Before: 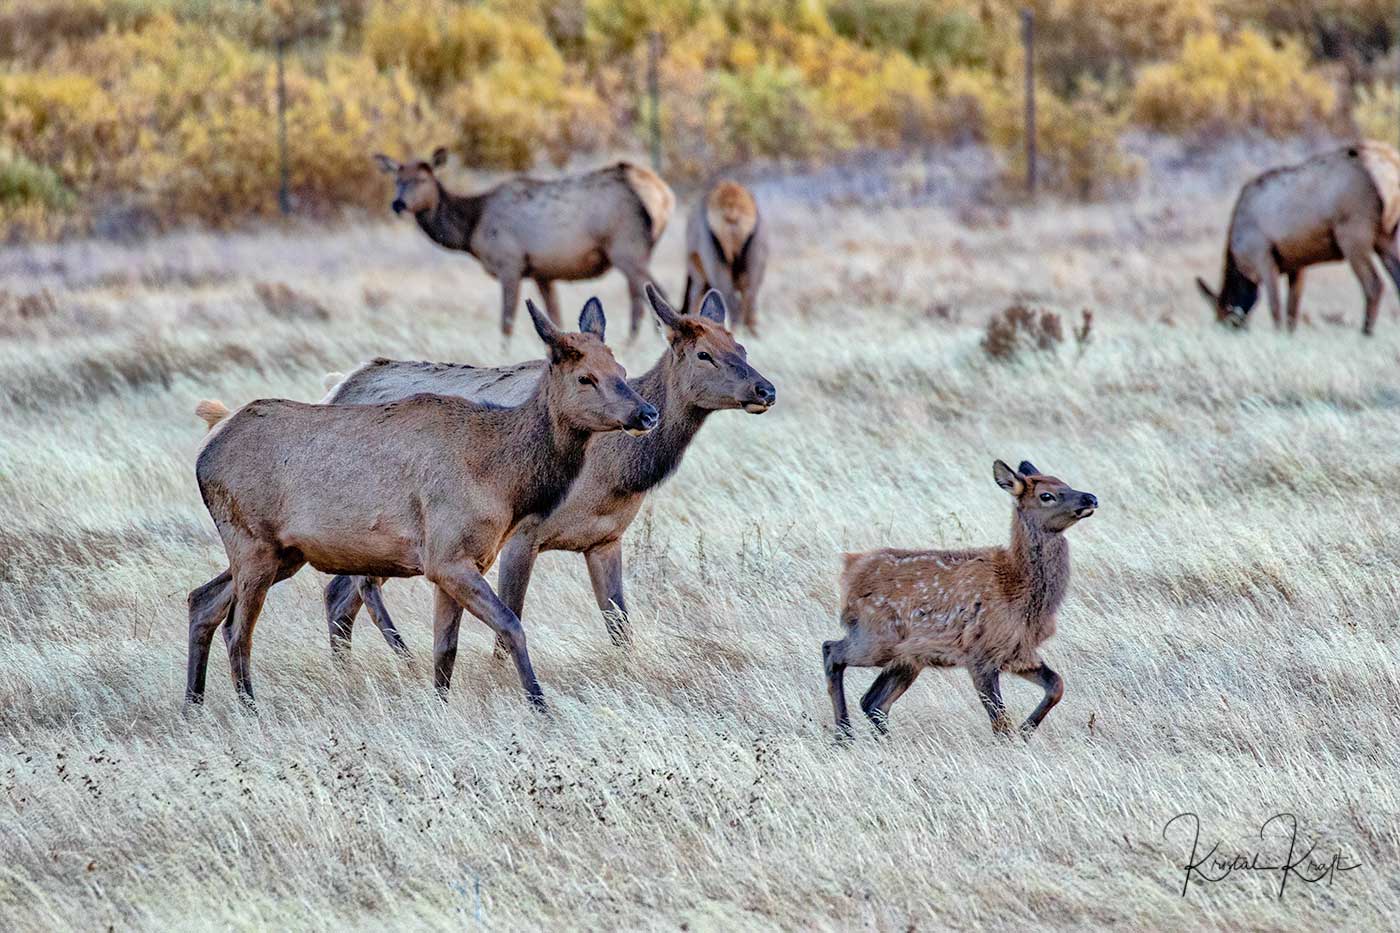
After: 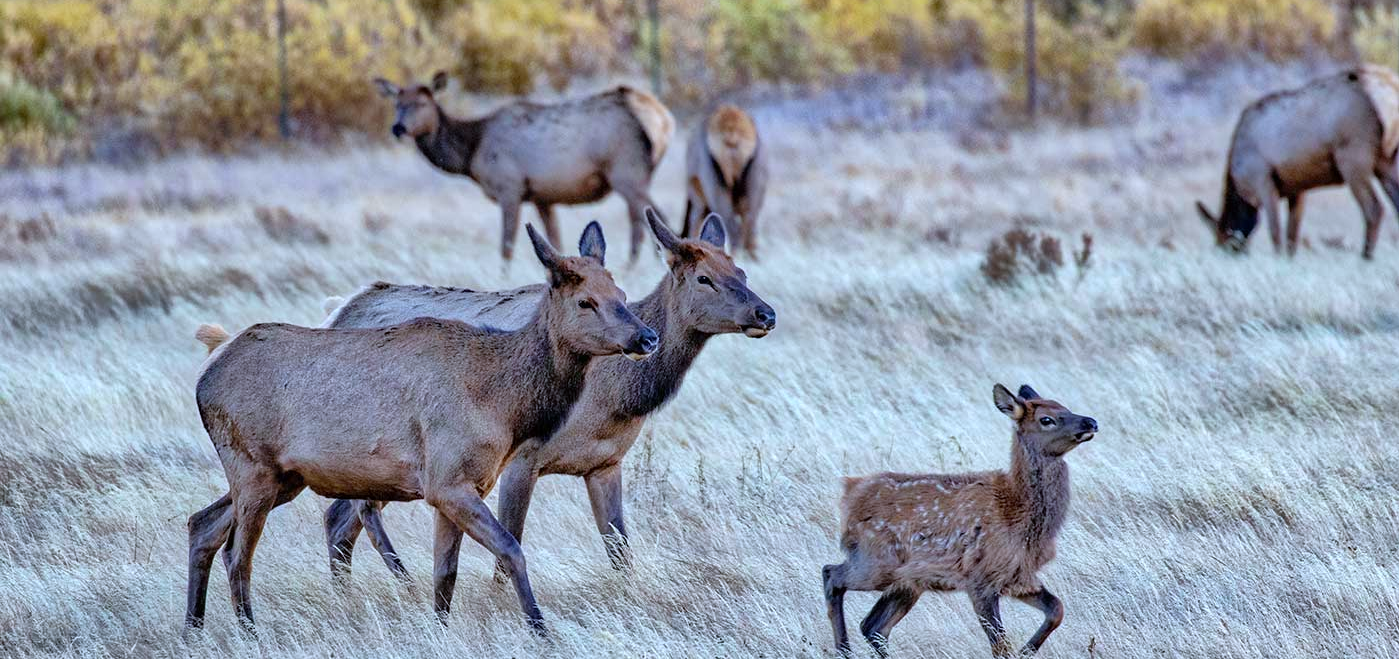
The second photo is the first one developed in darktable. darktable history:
shadows and highlights: shadows -88.03, highlights -35.45, shadows color adjustment 99.15%, highlights color adjustment 0%, soften with gaussian
crop and rotate: top 8.293%, bottom 20.996%
white balance: red 0.931, blue 1.11
